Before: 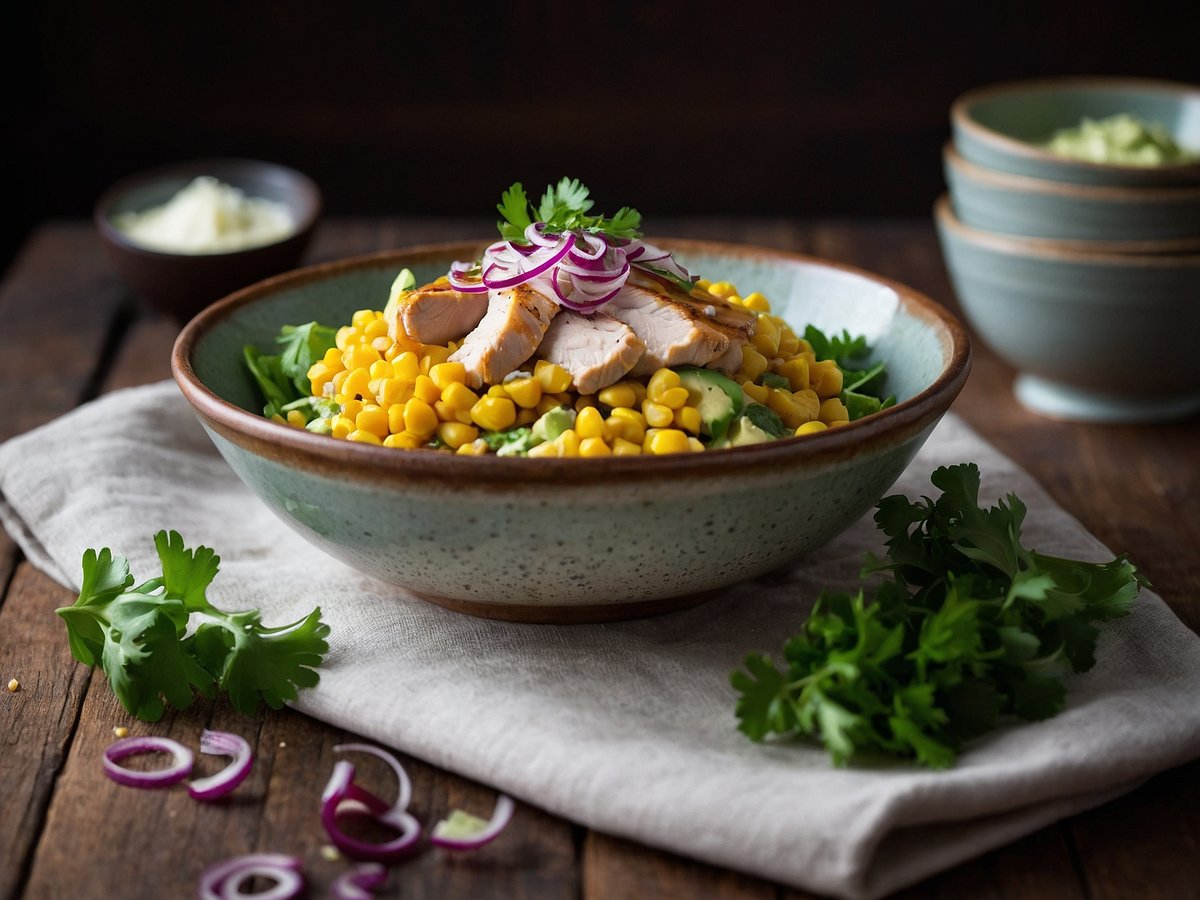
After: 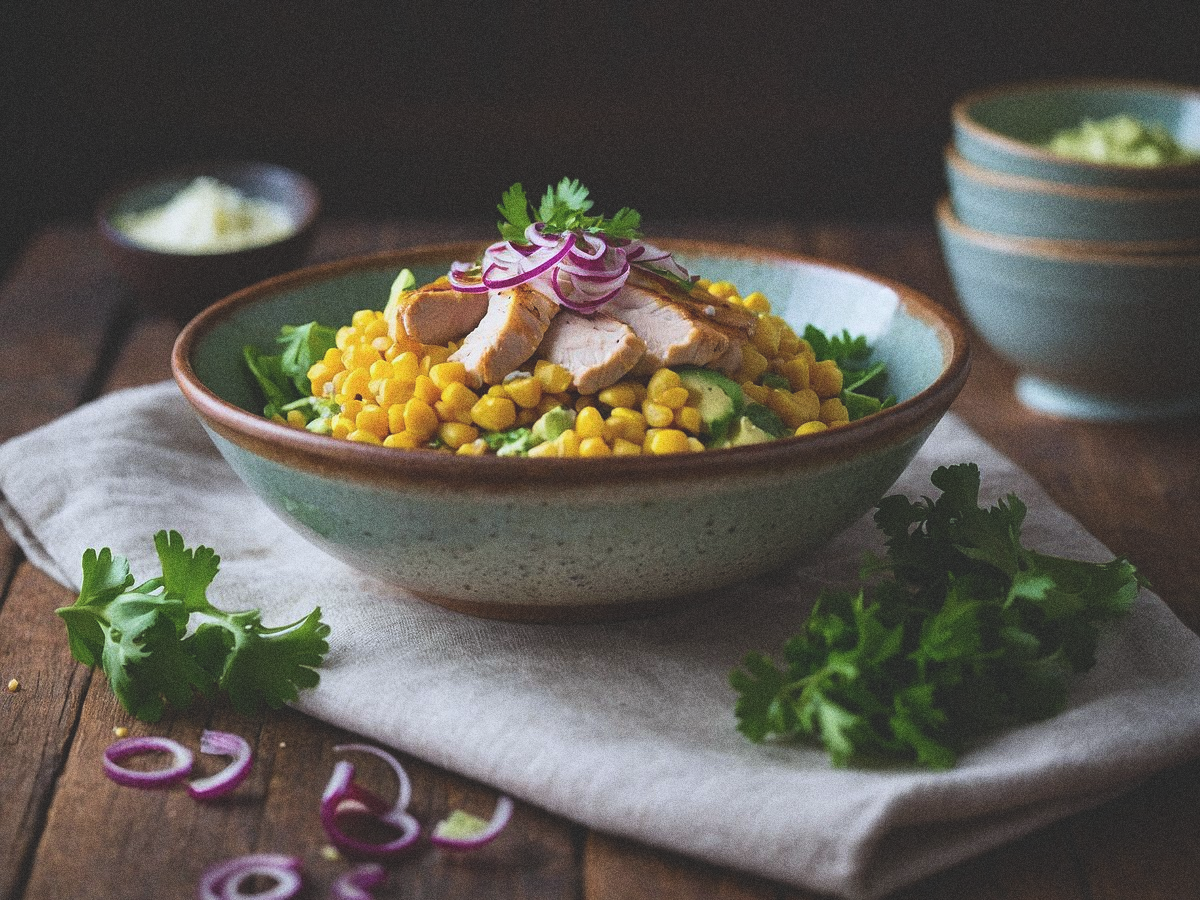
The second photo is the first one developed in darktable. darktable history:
exposure: black level correction -0.025, exposure -0.117 EV, compensate highlight preservation false
velvia: on, module defaults
grain: coarseness 0.09 ISO, strength 40%
white balance: red 0.98, blue 1.034
